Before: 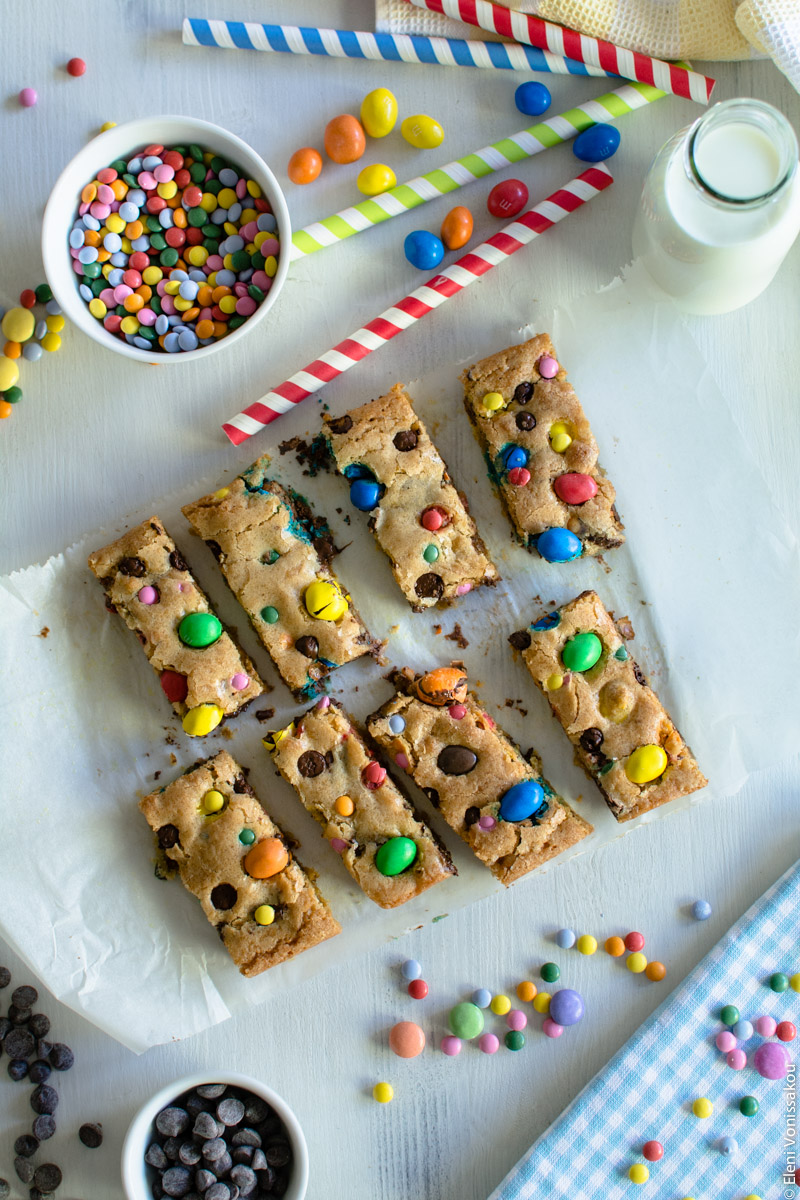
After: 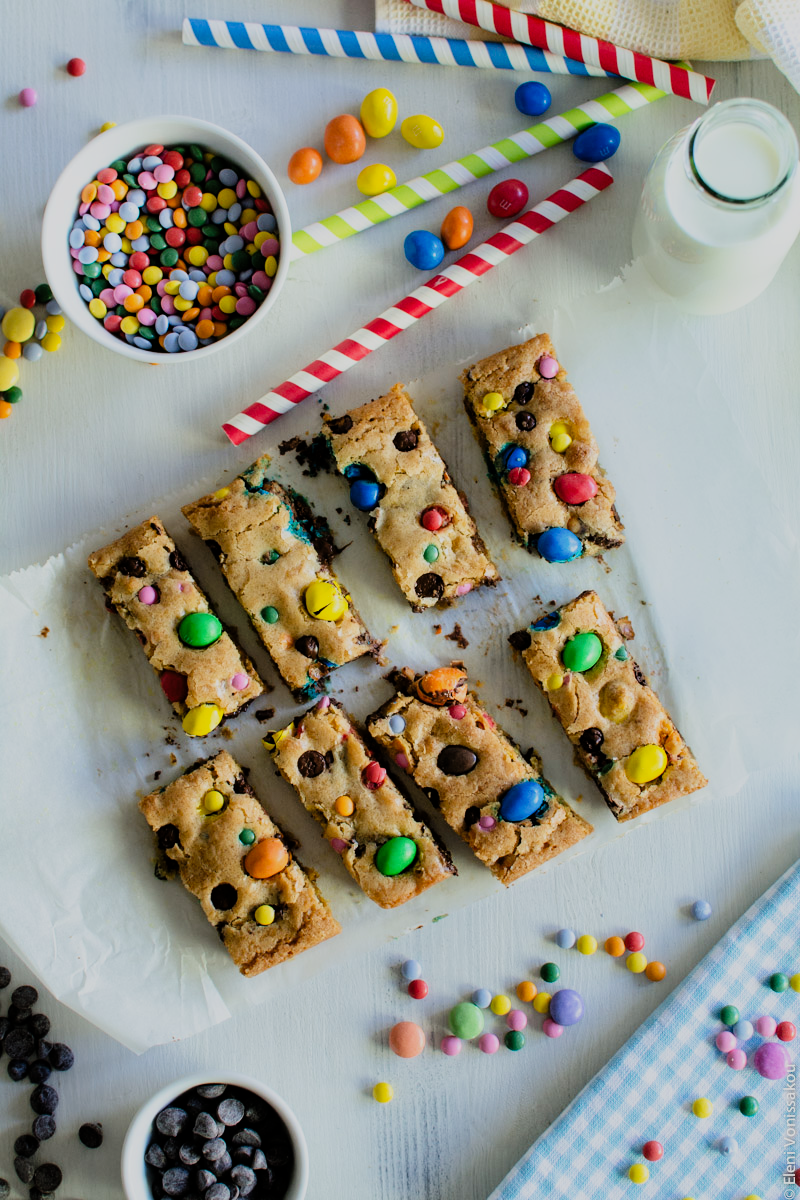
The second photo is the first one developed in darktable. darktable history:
tone curve: curves: ch0 [(0, 0) (0.003, 0.002) (0.011, 0.009) (0.025, 0.019) (0.044, 0.031) (0.069, 0.044) (0.1, 0.061) (0.136, 0.087) (0.177, 0.127) (0.224, 0.172) (0.277, 0.226) (0.335, 0.295) (0.399, 0.367) (0.468, 0.445) (0.543, 0.536) (0.623, 0.626) (0.709, 0.717) (0.801, 0.806) (0.898, 0.889) (1, 1)], preserve colors none
filmic rgb: black relative exposure -7.65 EV, white relative exposure 4.56 EV, hardness 3.61, contrast 1.106
